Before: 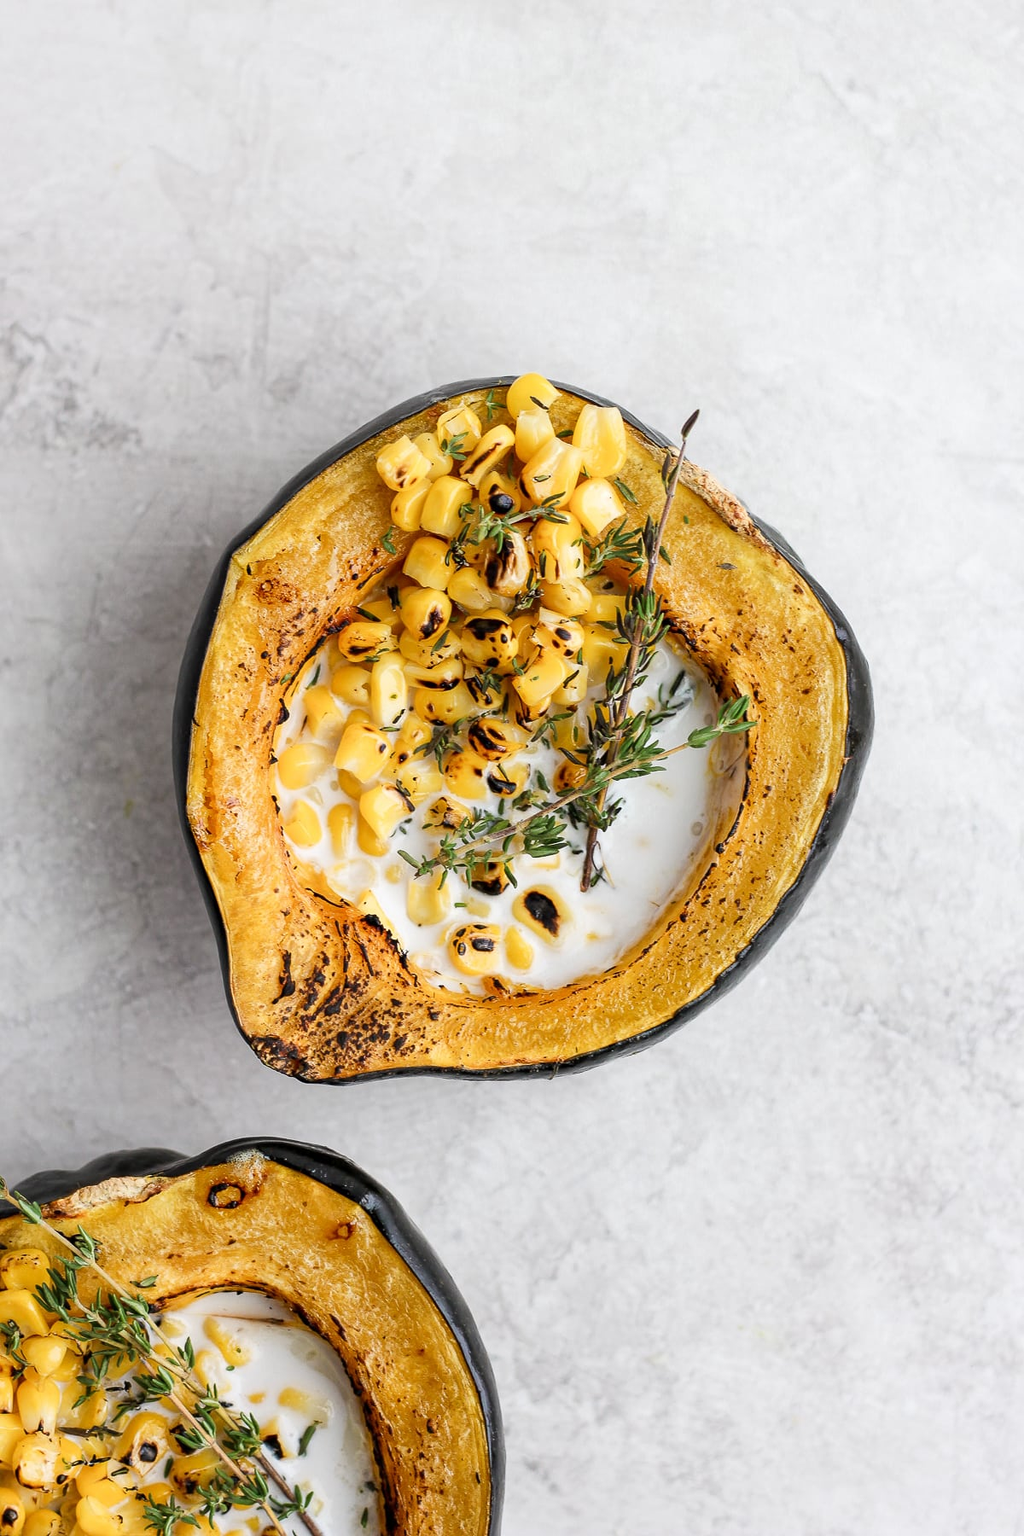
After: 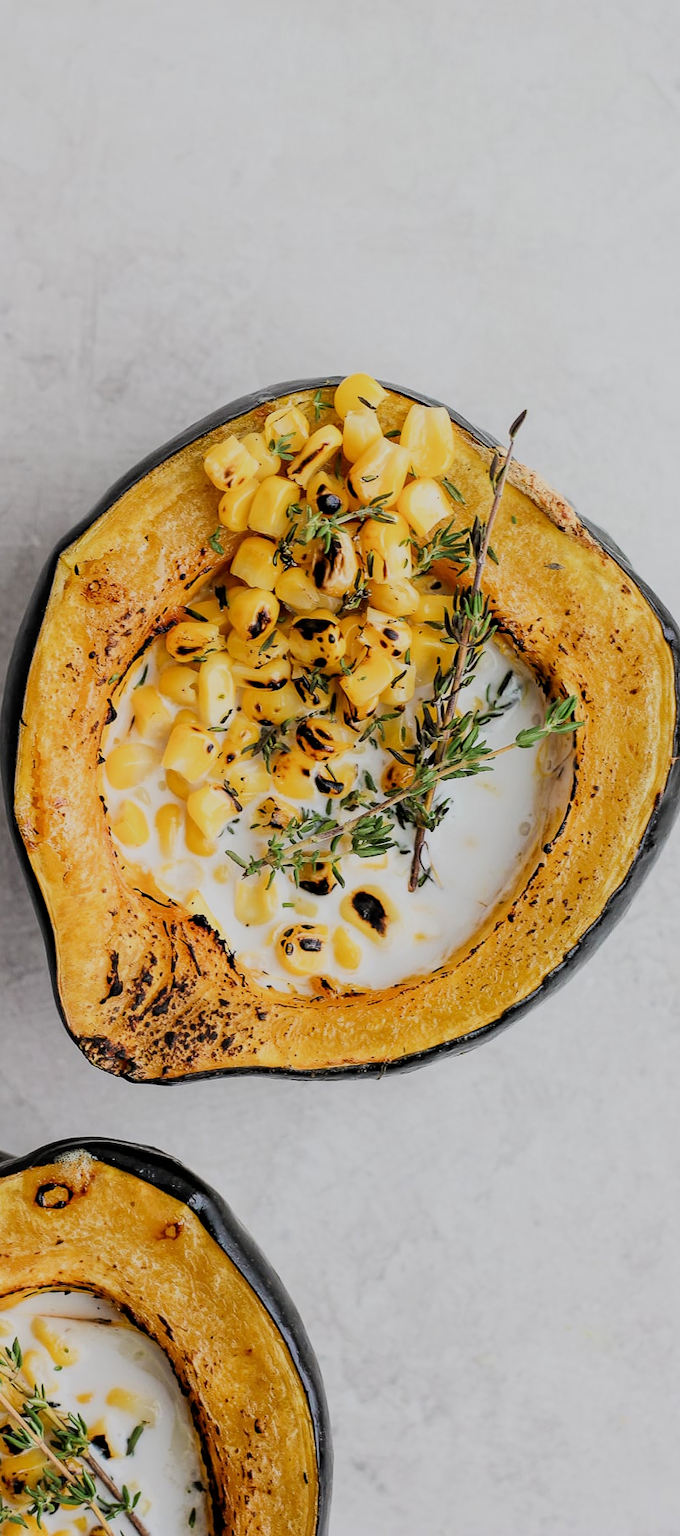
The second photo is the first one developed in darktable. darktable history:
filmic rgb: black relative exposure -7.15 EV, white relative exposure 5.36 EV, hardness 3.02, color science v6 (2022)
crop: left 16.899%, right 16.556%
